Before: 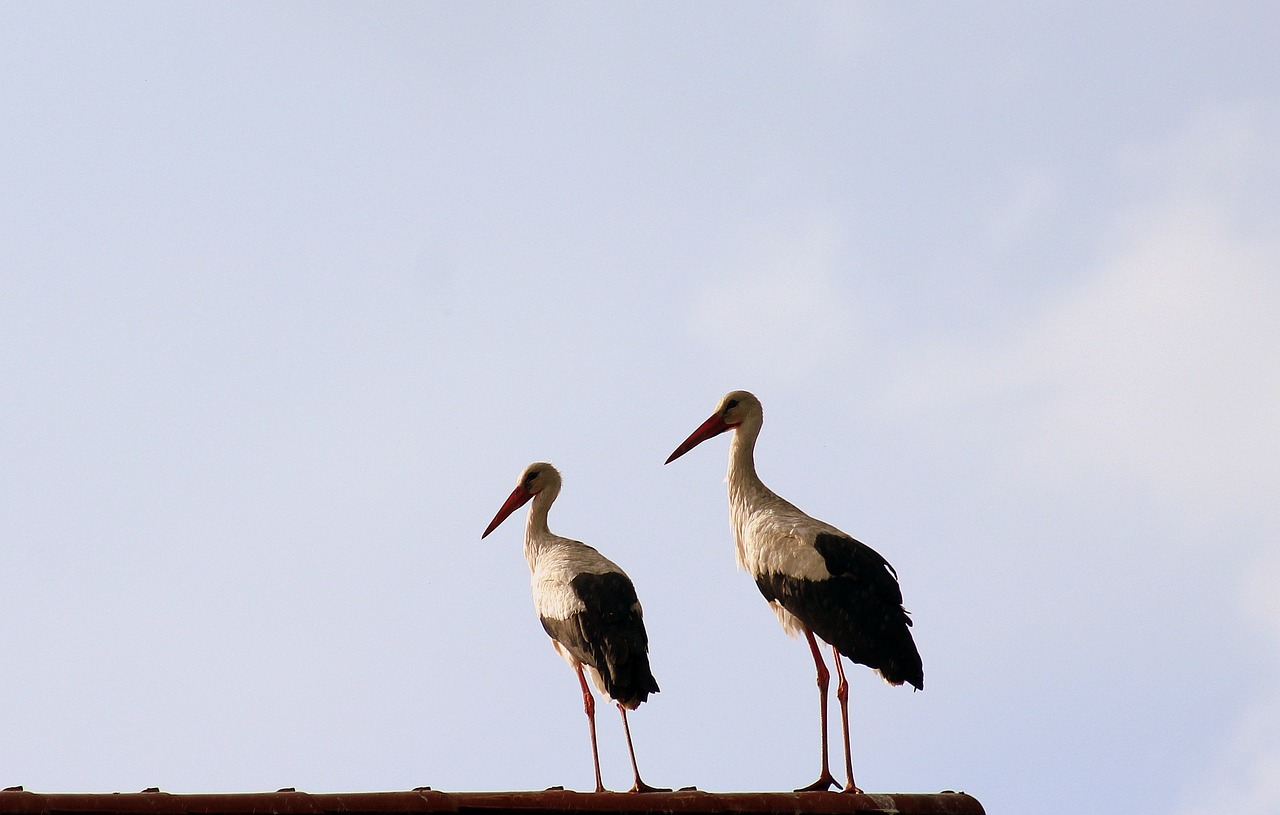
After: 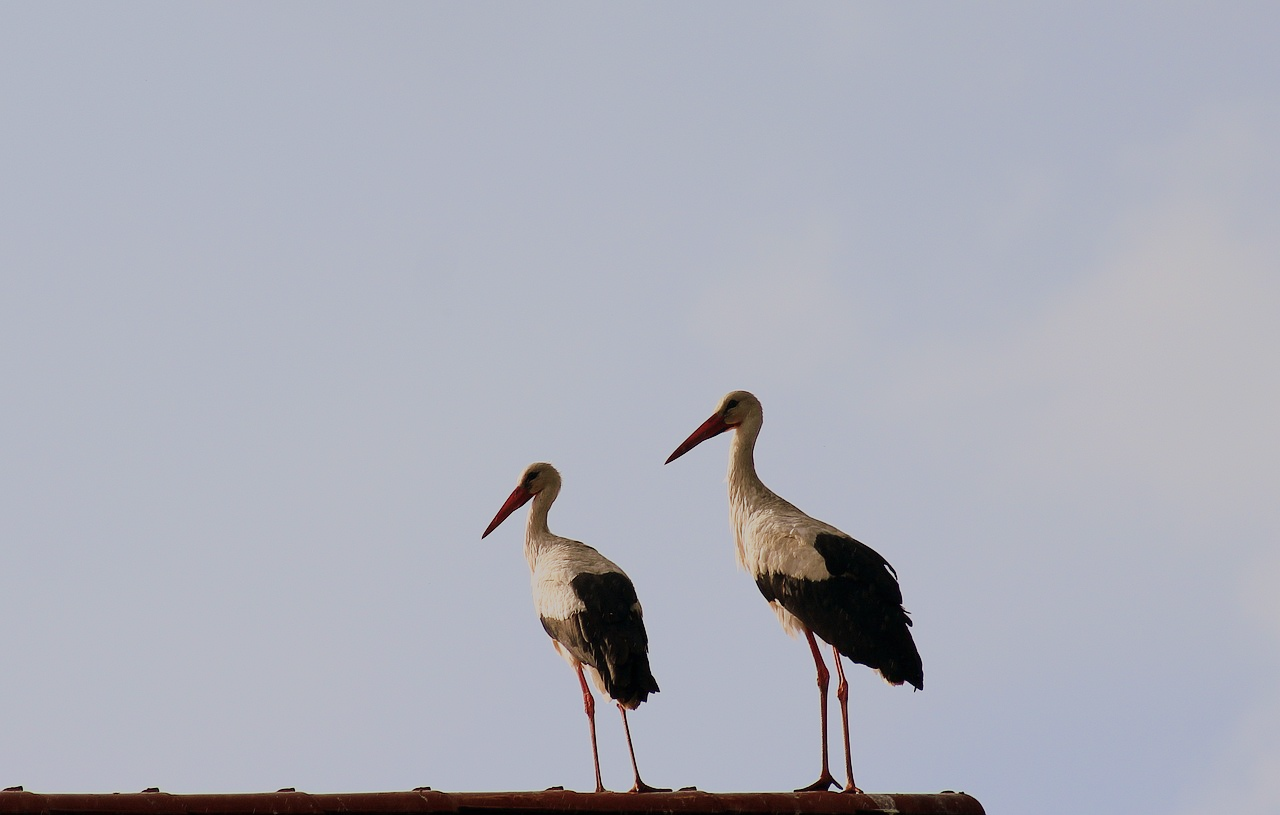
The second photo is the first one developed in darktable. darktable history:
filmic rgb: black relative exposure -16 EV, white relative exposure 6.92 EV, hardness 4.66, color science v5 (2021), contrast in shadows safe, contrast in highlights safe
